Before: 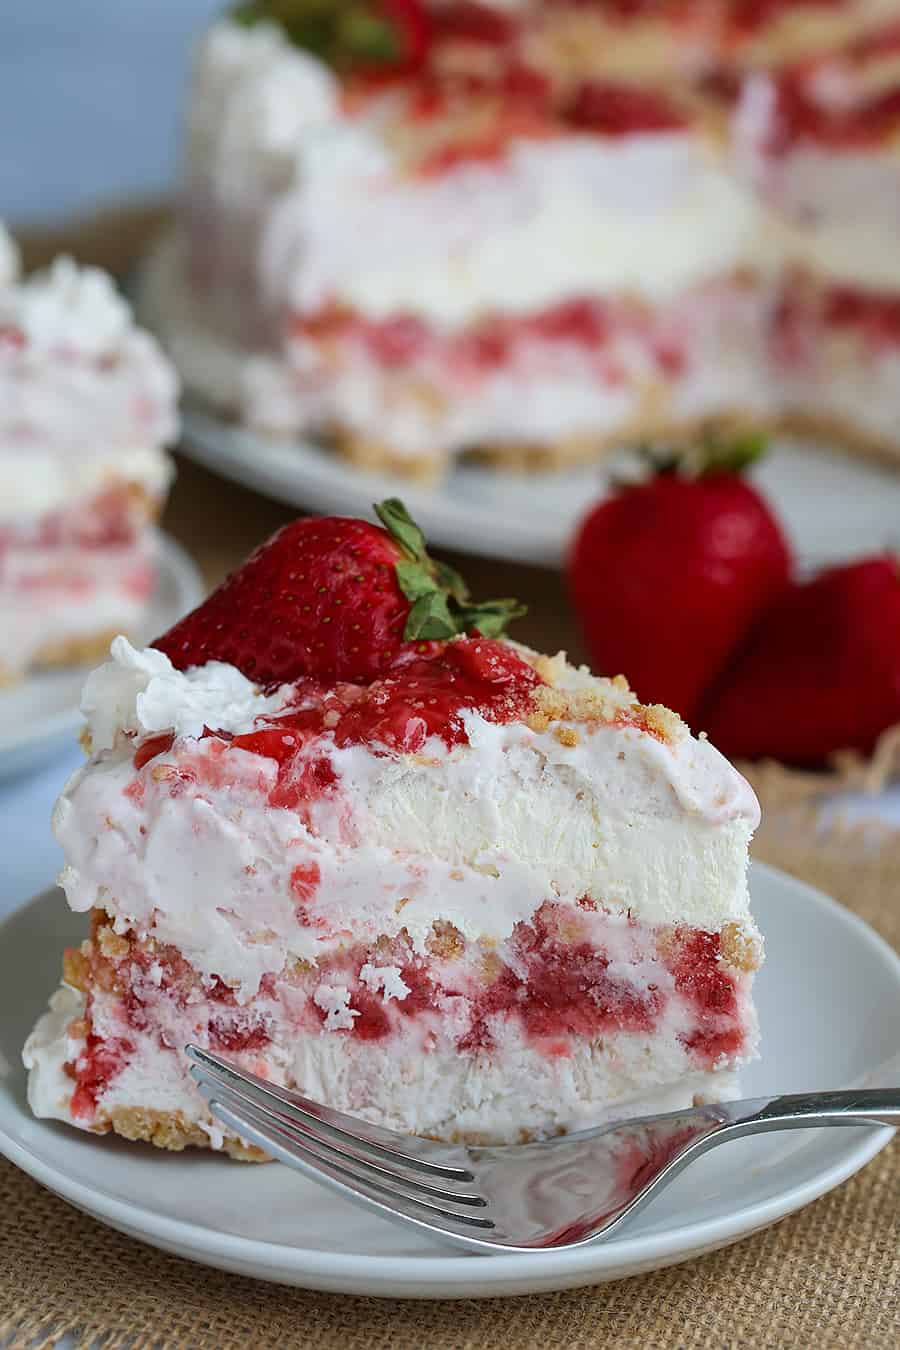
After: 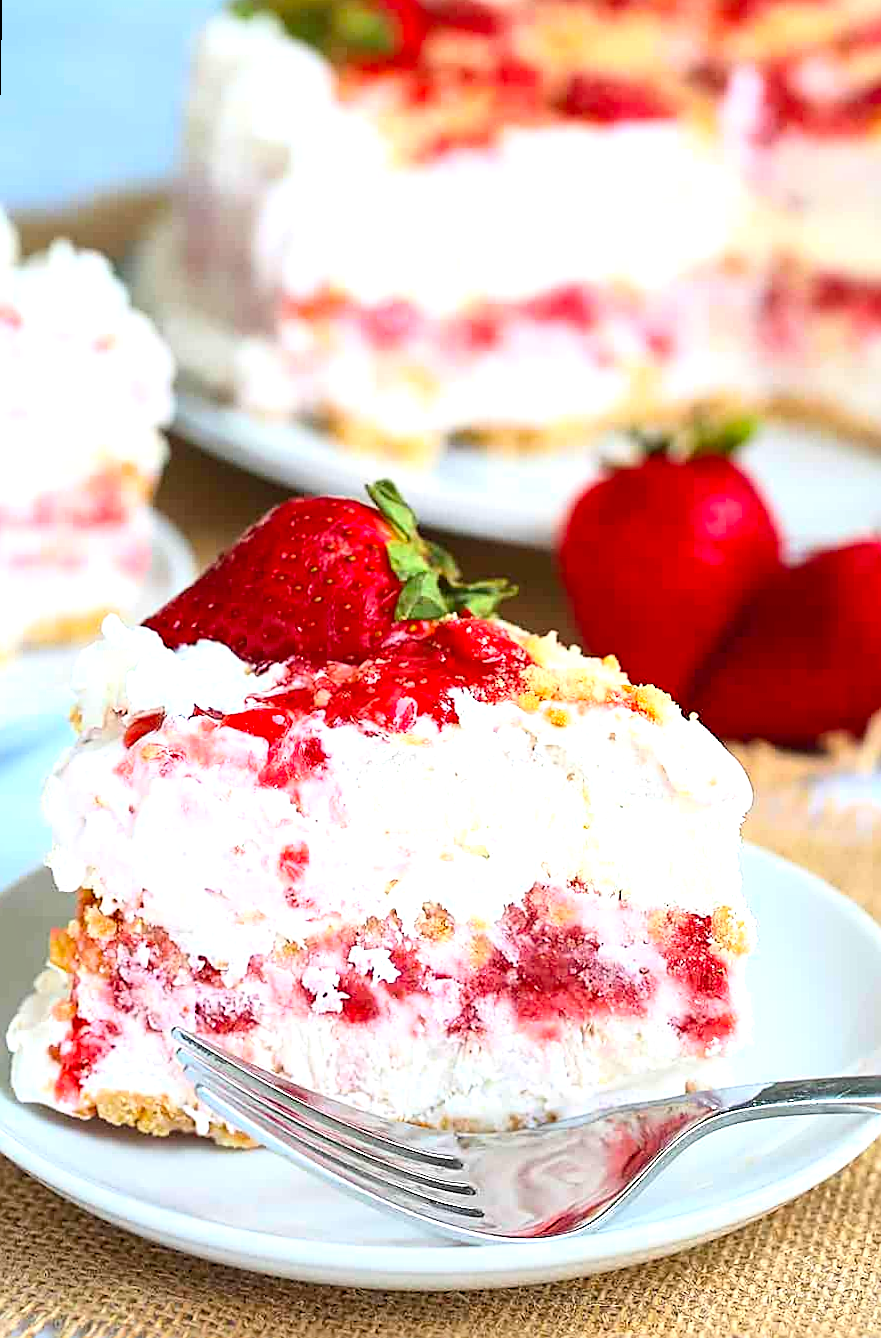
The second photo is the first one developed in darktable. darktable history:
rotate and perspective: rotation 0.226°, lens shift (vertical) -0.042, crop left 0.023, crop right 0.982, crop top 0.006, crop bottom 0.994
contrast brightness saturation: contrast 0.2, brightness 0.16, saturation 0.22
exposure: exposure 1.16 EV, compensate exposure bias true, compensate highlight preservation false
sharpen: on, module defaults
shadows and highlights: shadows 25, highlights -25
color balance: output saturation 110%
